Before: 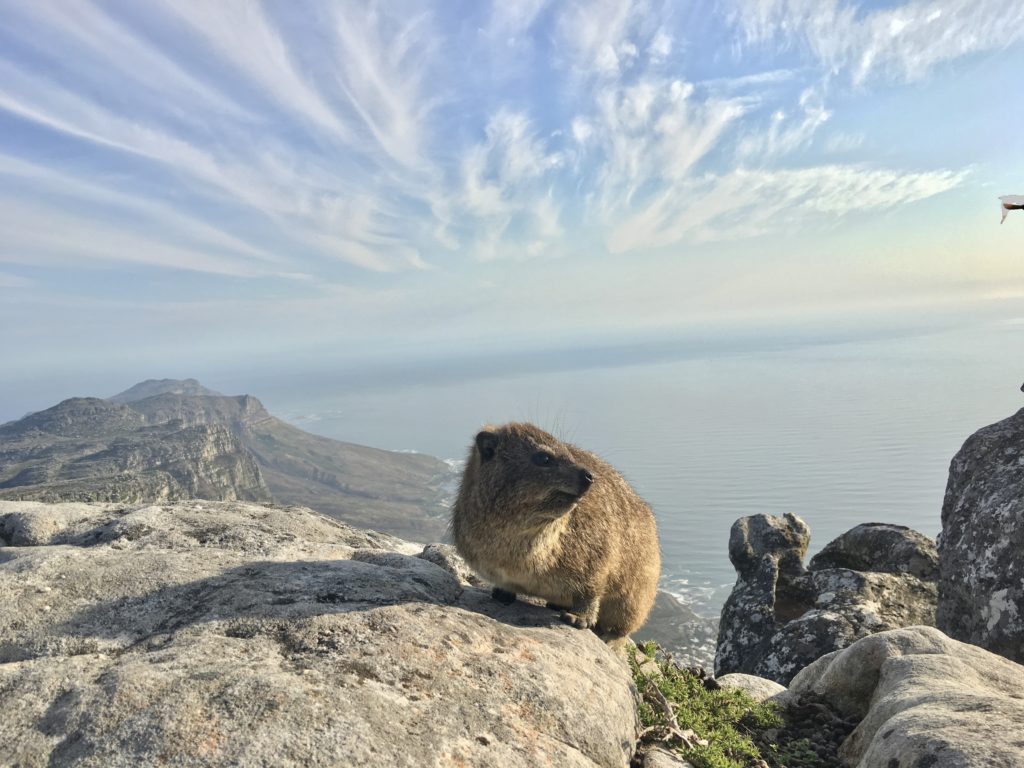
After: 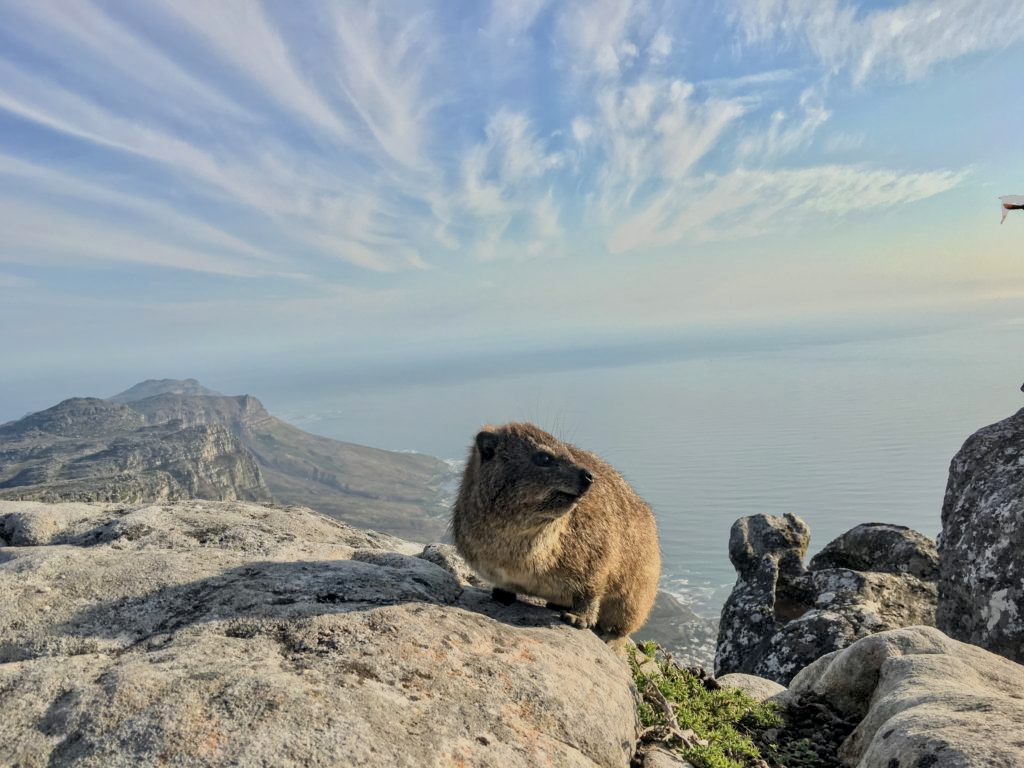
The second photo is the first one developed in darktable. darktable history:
filmic rgb: black relative exposure -7.48 EV, white relative exposure 4.83 EV, hardness 3.4, color science v6 (2022)
local contrast: on, module defaults
